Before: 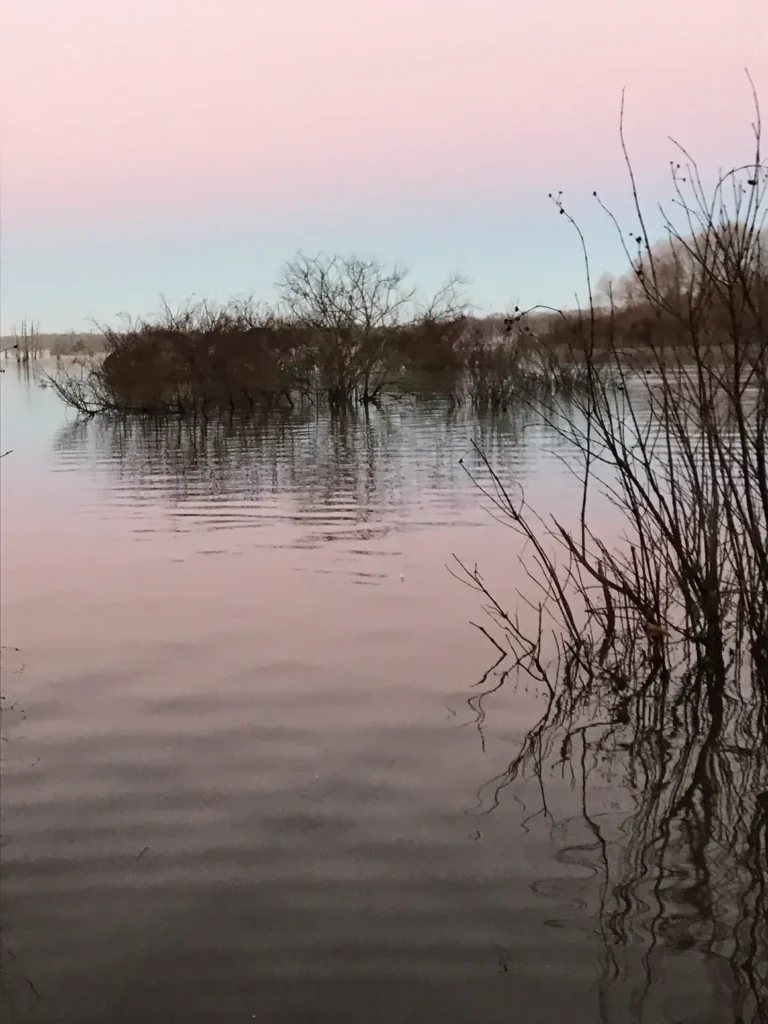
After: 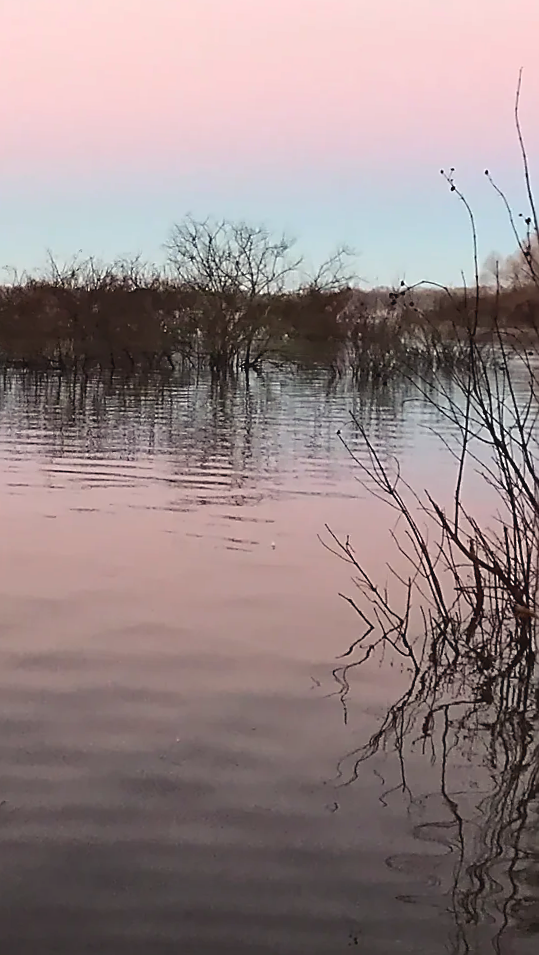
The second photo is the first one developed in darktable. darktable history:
crop and rotate: angle -3.09°, left 14.006%, top 0.03%, right 10.869%, bottom 0.052%
sharpen: radius 1.369, amount 1.239, threshold 0.845
color balance rgb: shadows lift › chroma 3.277%, shadows lift › hue 278.54°, global offset › luminance 0.483%, perceptual saturation grading › global saturation 30.65%
